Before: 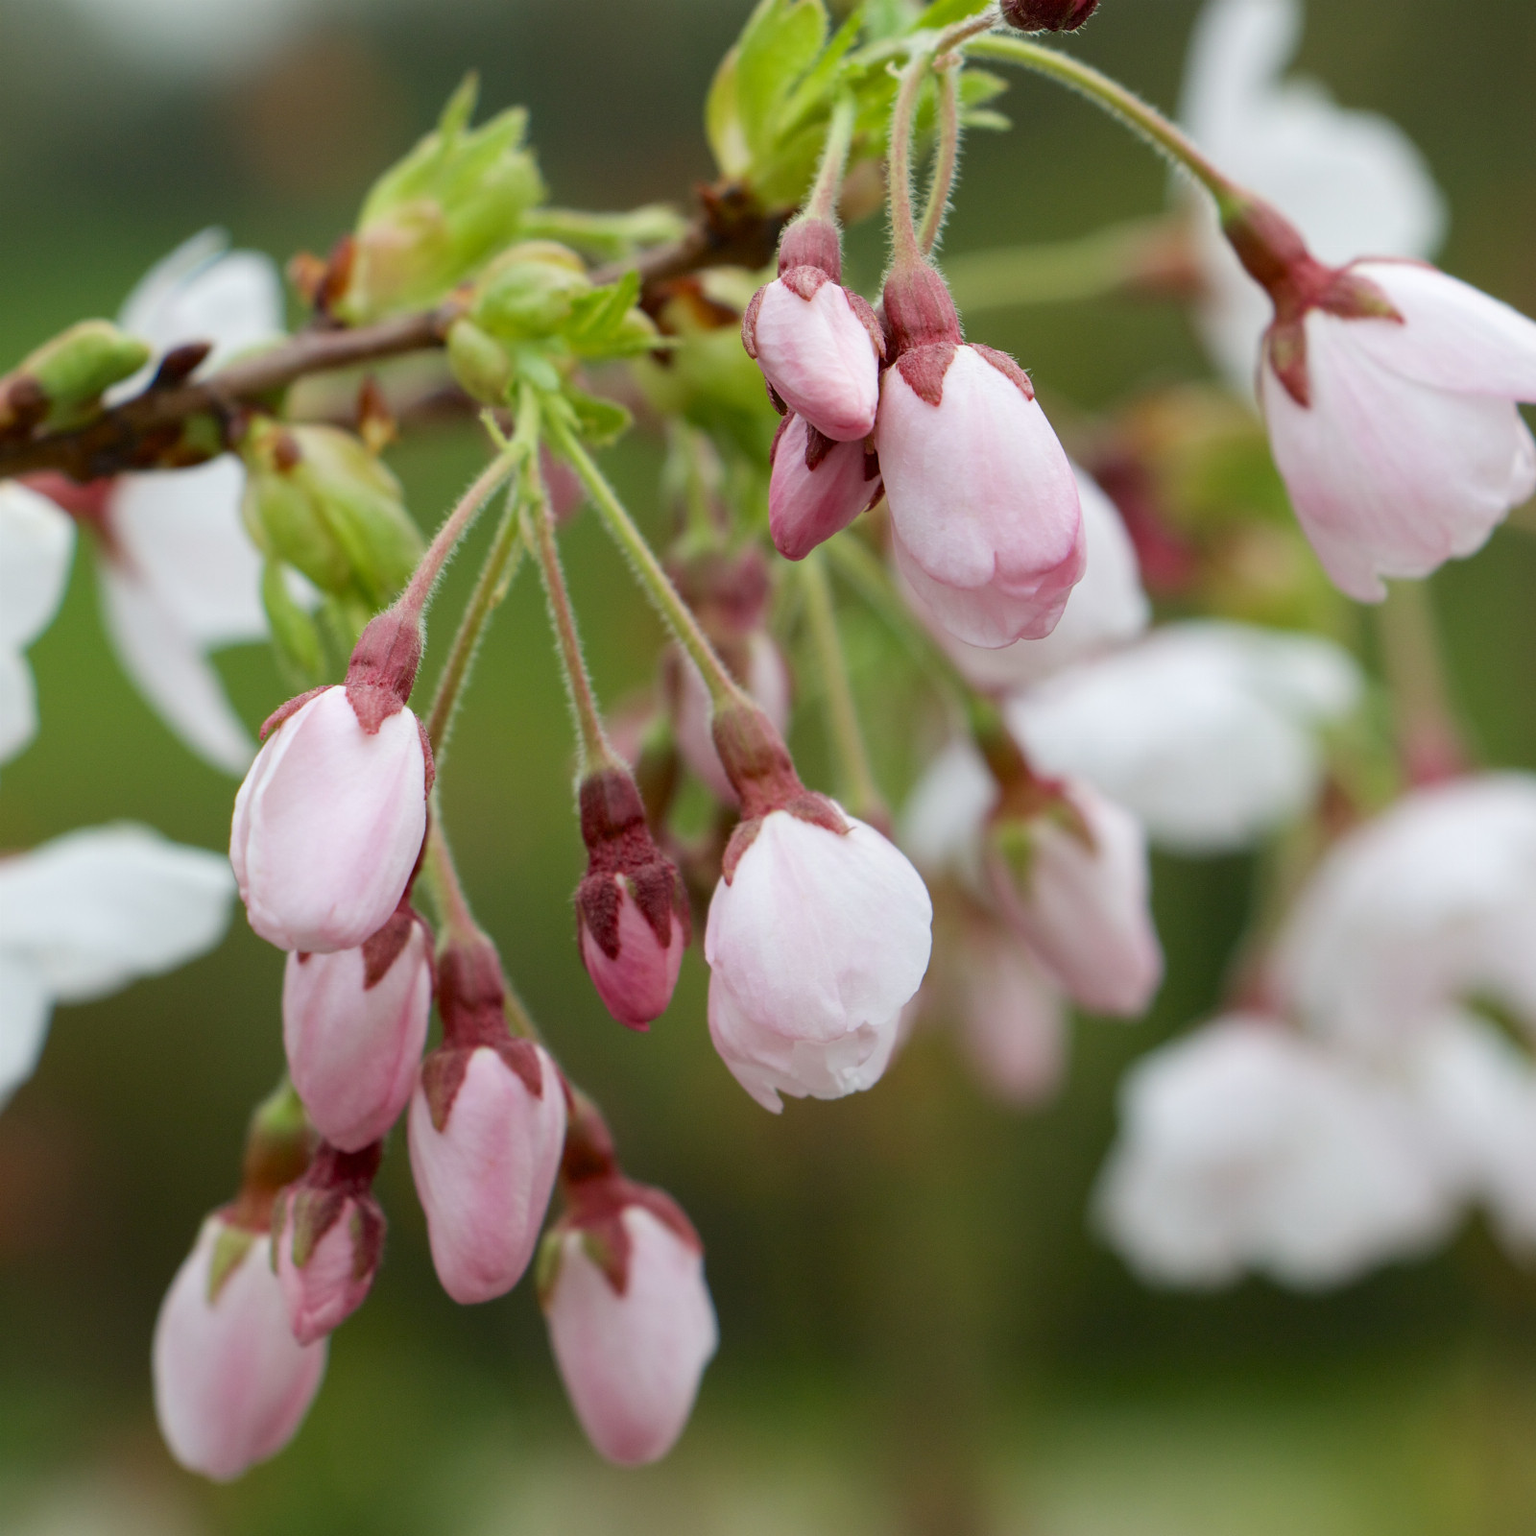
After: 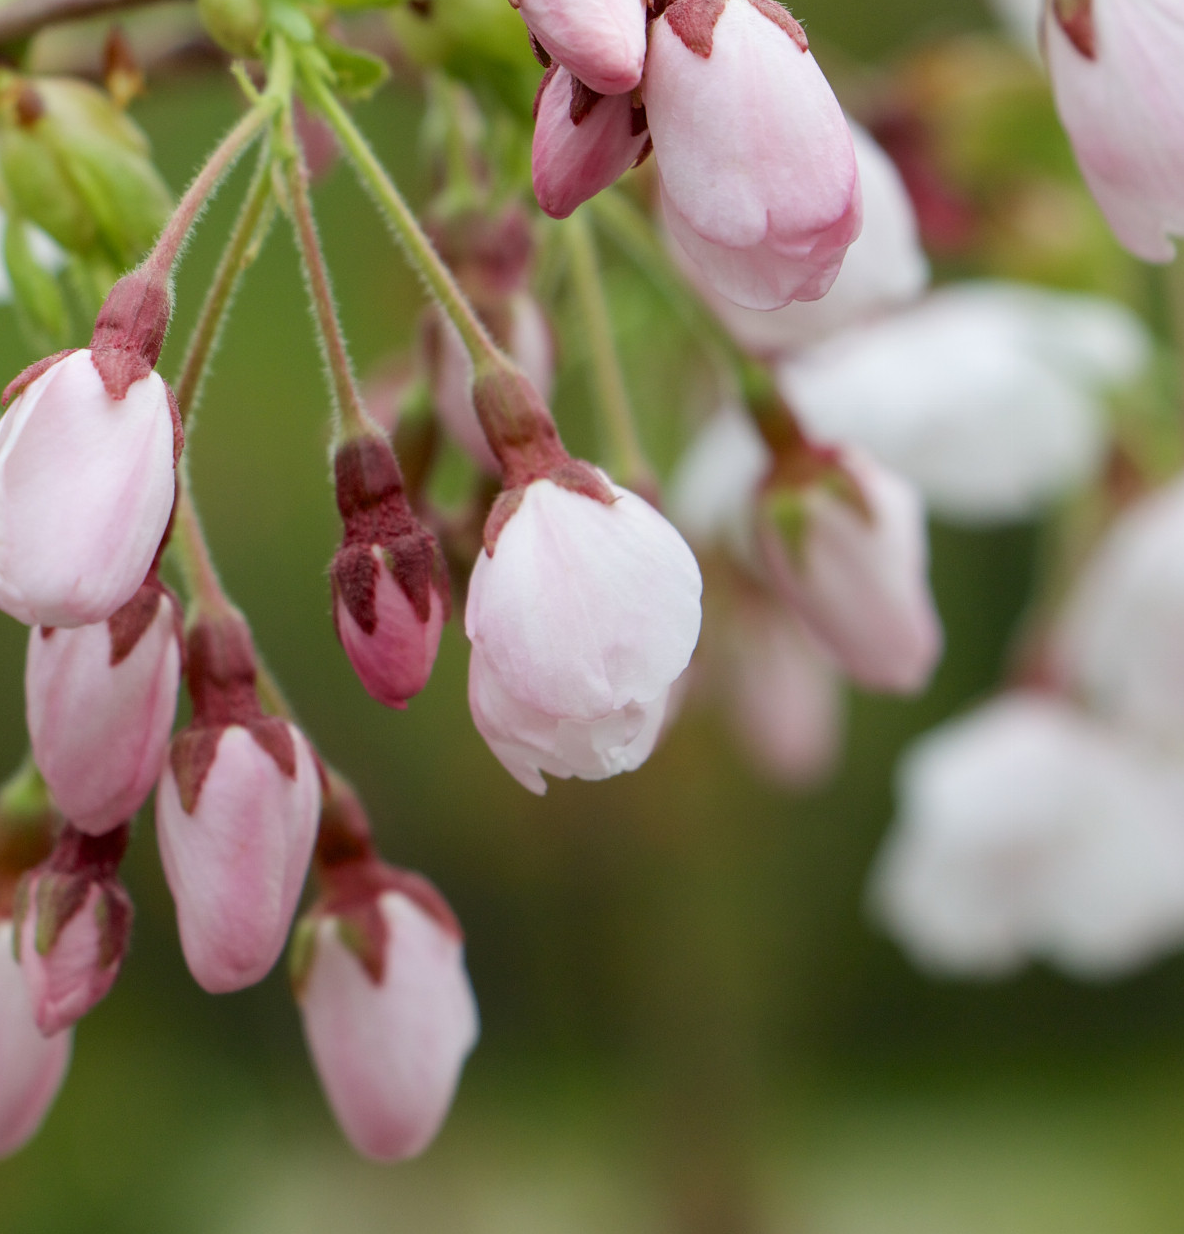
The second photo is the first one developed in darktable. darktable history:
crop: left 16.871%, top 22.857%, right 9.116%
exposure: compensate highlight preservation false
